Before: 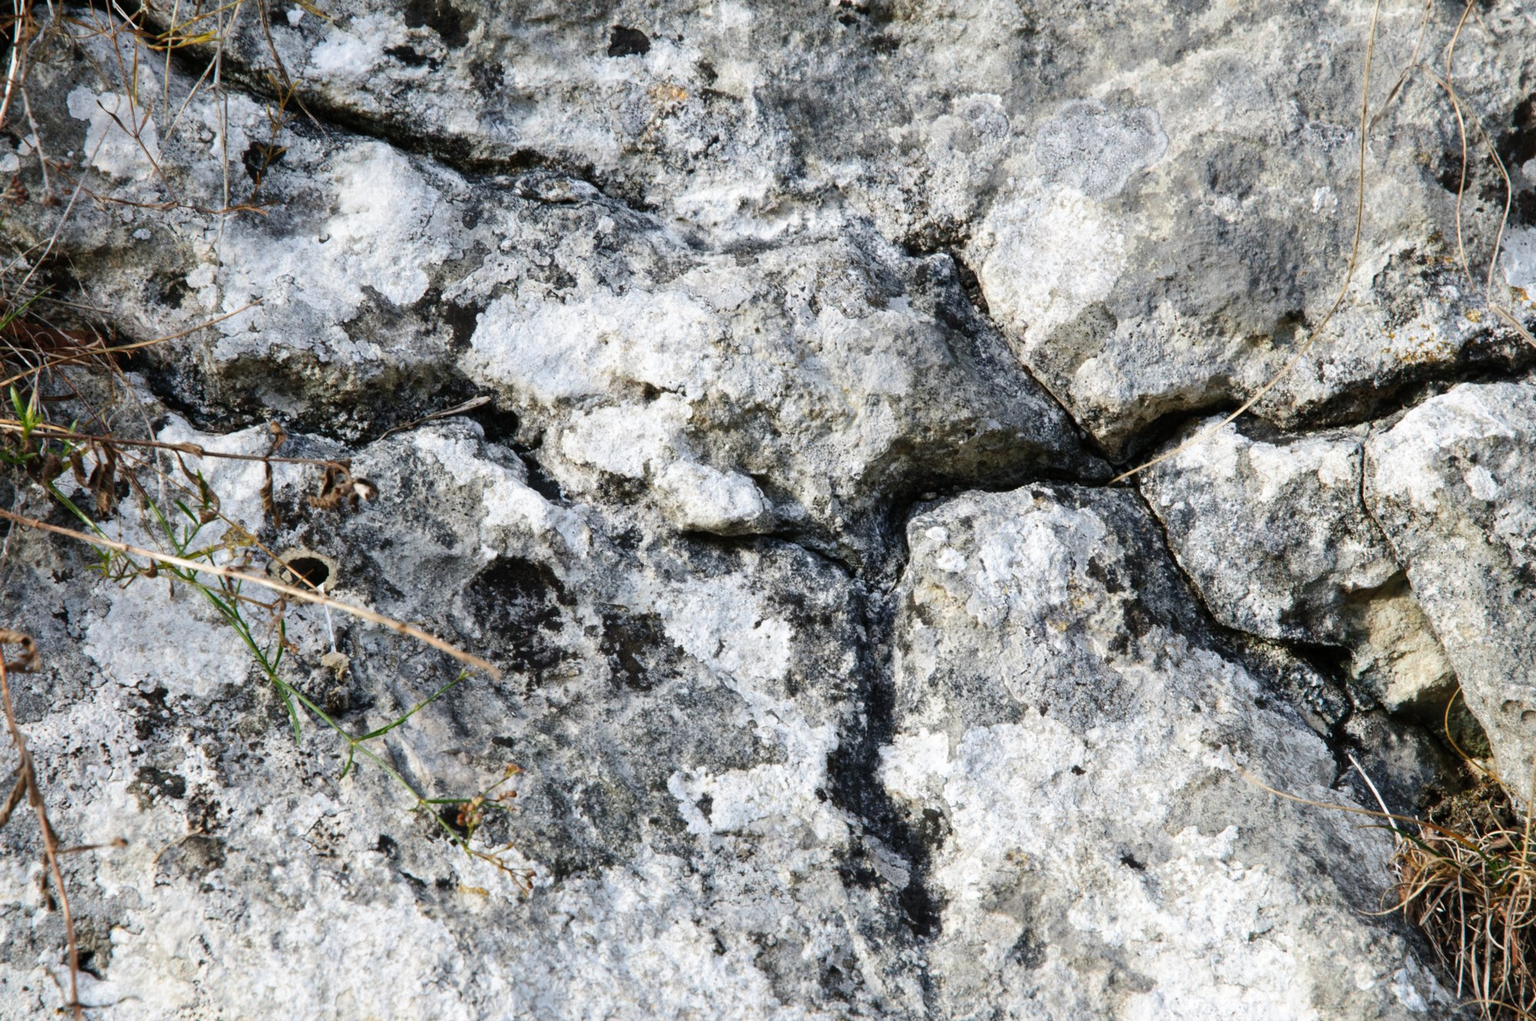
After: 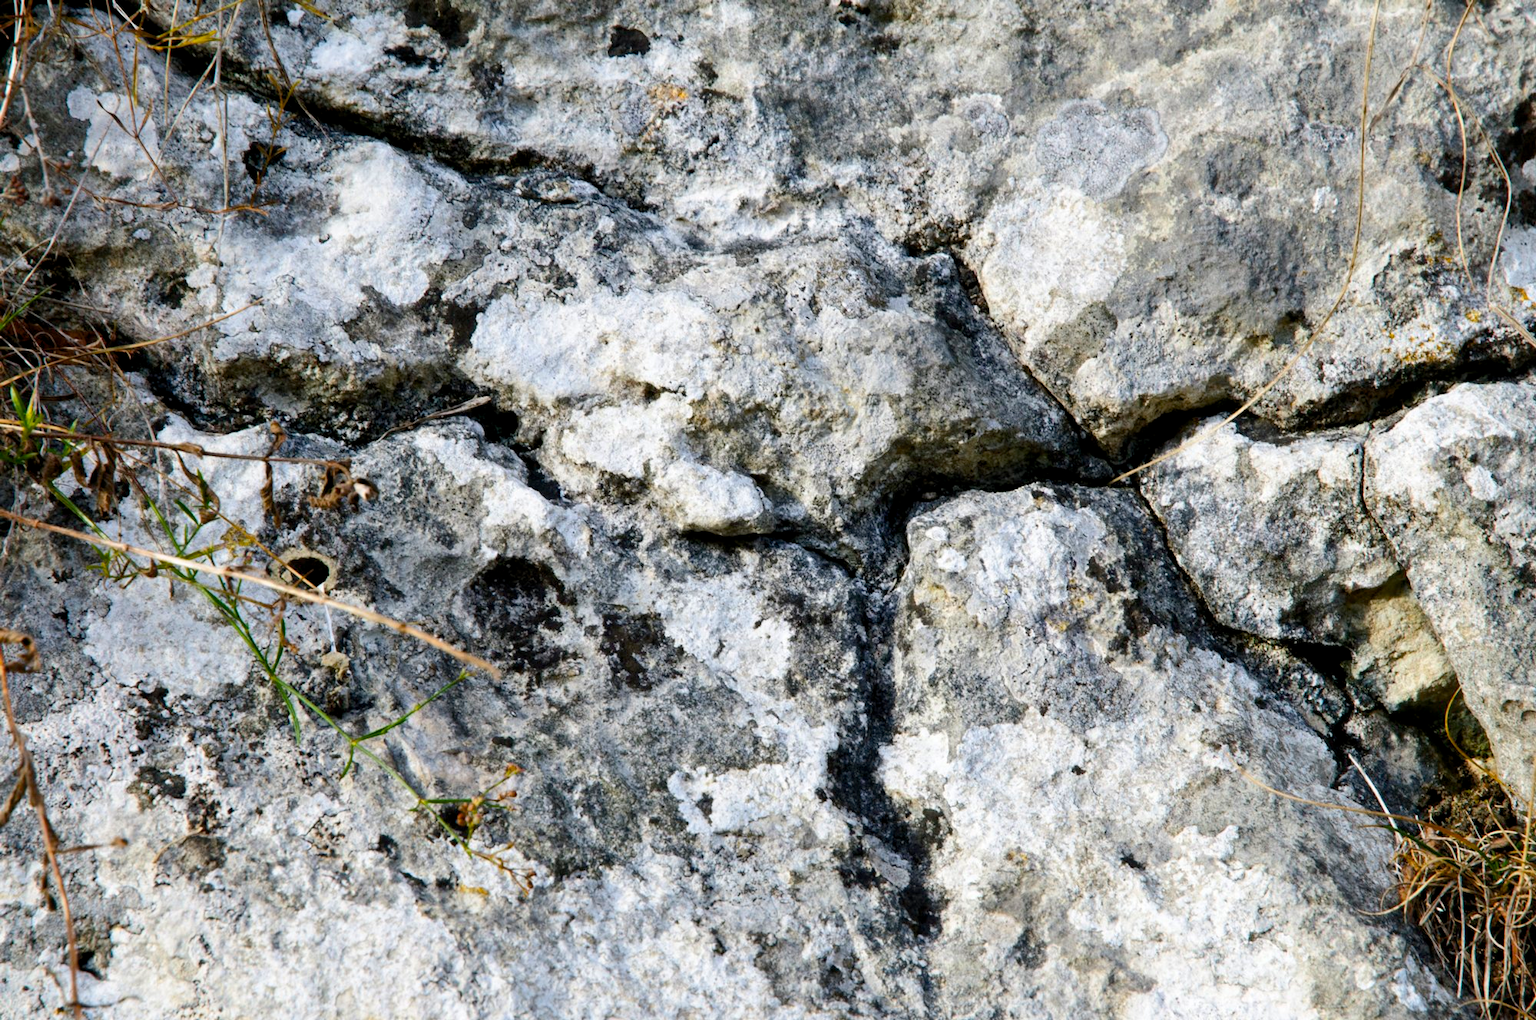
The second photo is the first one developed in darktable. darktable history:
color balance rgb: shadows lift › luminance -10.021%, shadows lift › chroma 0.838%, shadows lift › hue 112.04°, global offset › luminance -0.498%, linear chroma grading › global chroma 9.024%, perceptual saturation grading › global saturation 30.811%
